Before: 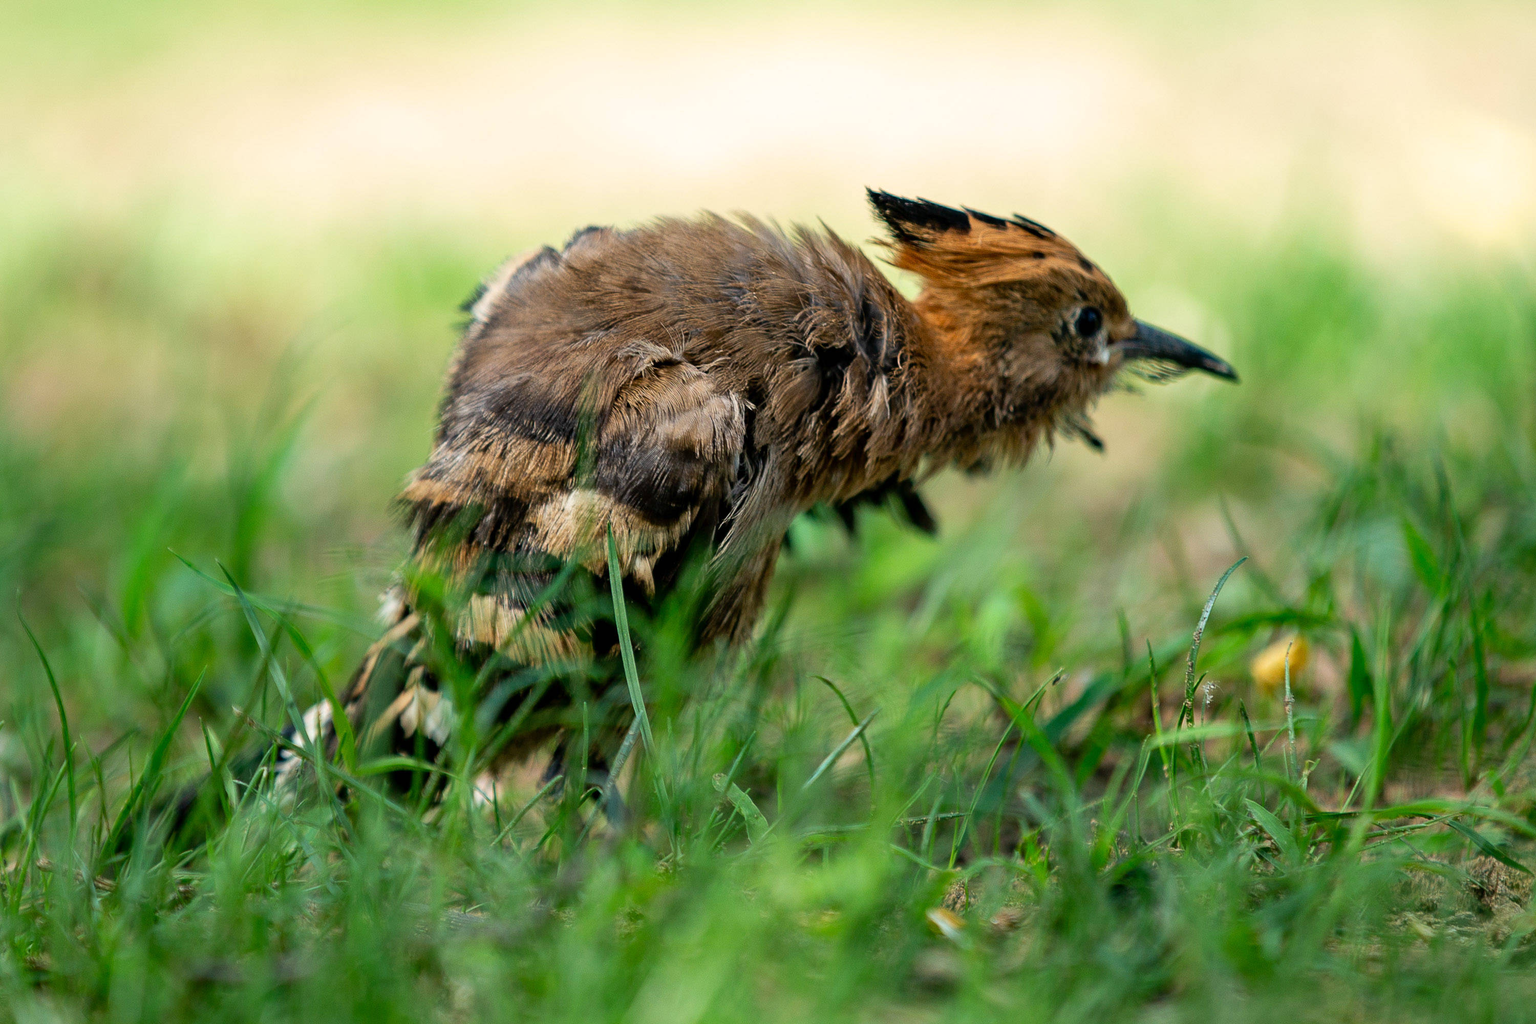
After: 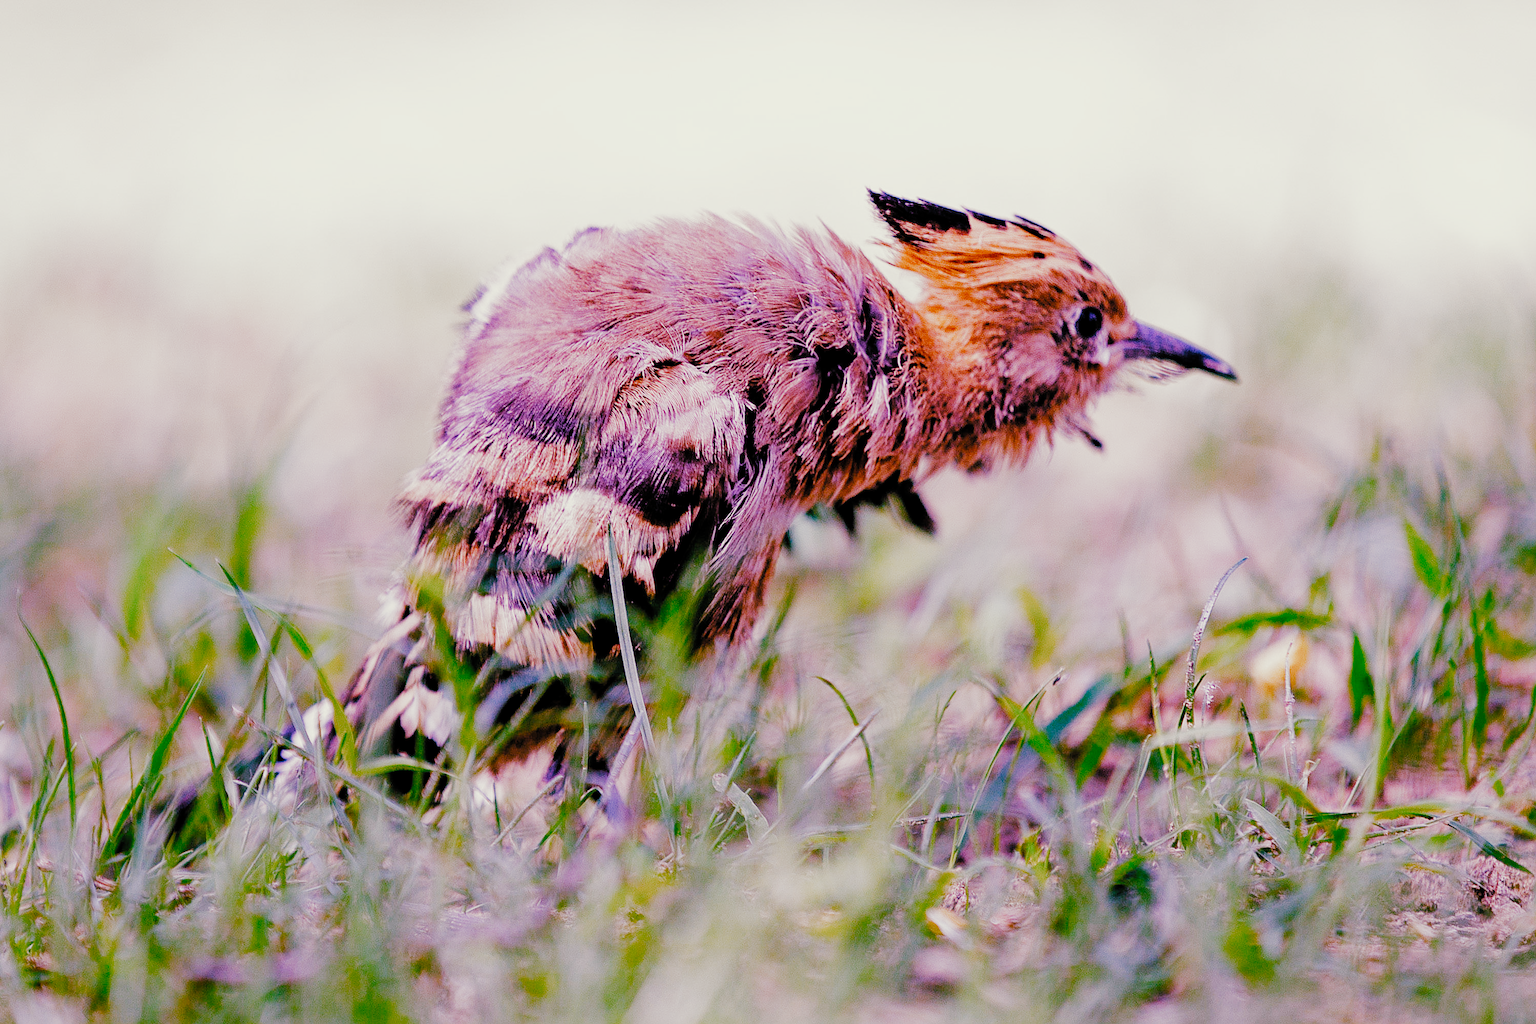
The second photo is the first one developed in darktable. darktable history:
sharpen: on, module defaults
white balance: red 1.944, blue 2.384
base curve: preserve colors none
filmic: grey point source 11.56, black point source -6.69, white point source 4.9, grey point target 18, white point target 100, output power 2.2, latitude stops 2, contrast 1.6, saturation 100, global saturation 100, balance 4.16
color correction: highlights a* -4.28, highlights b* 6.53
